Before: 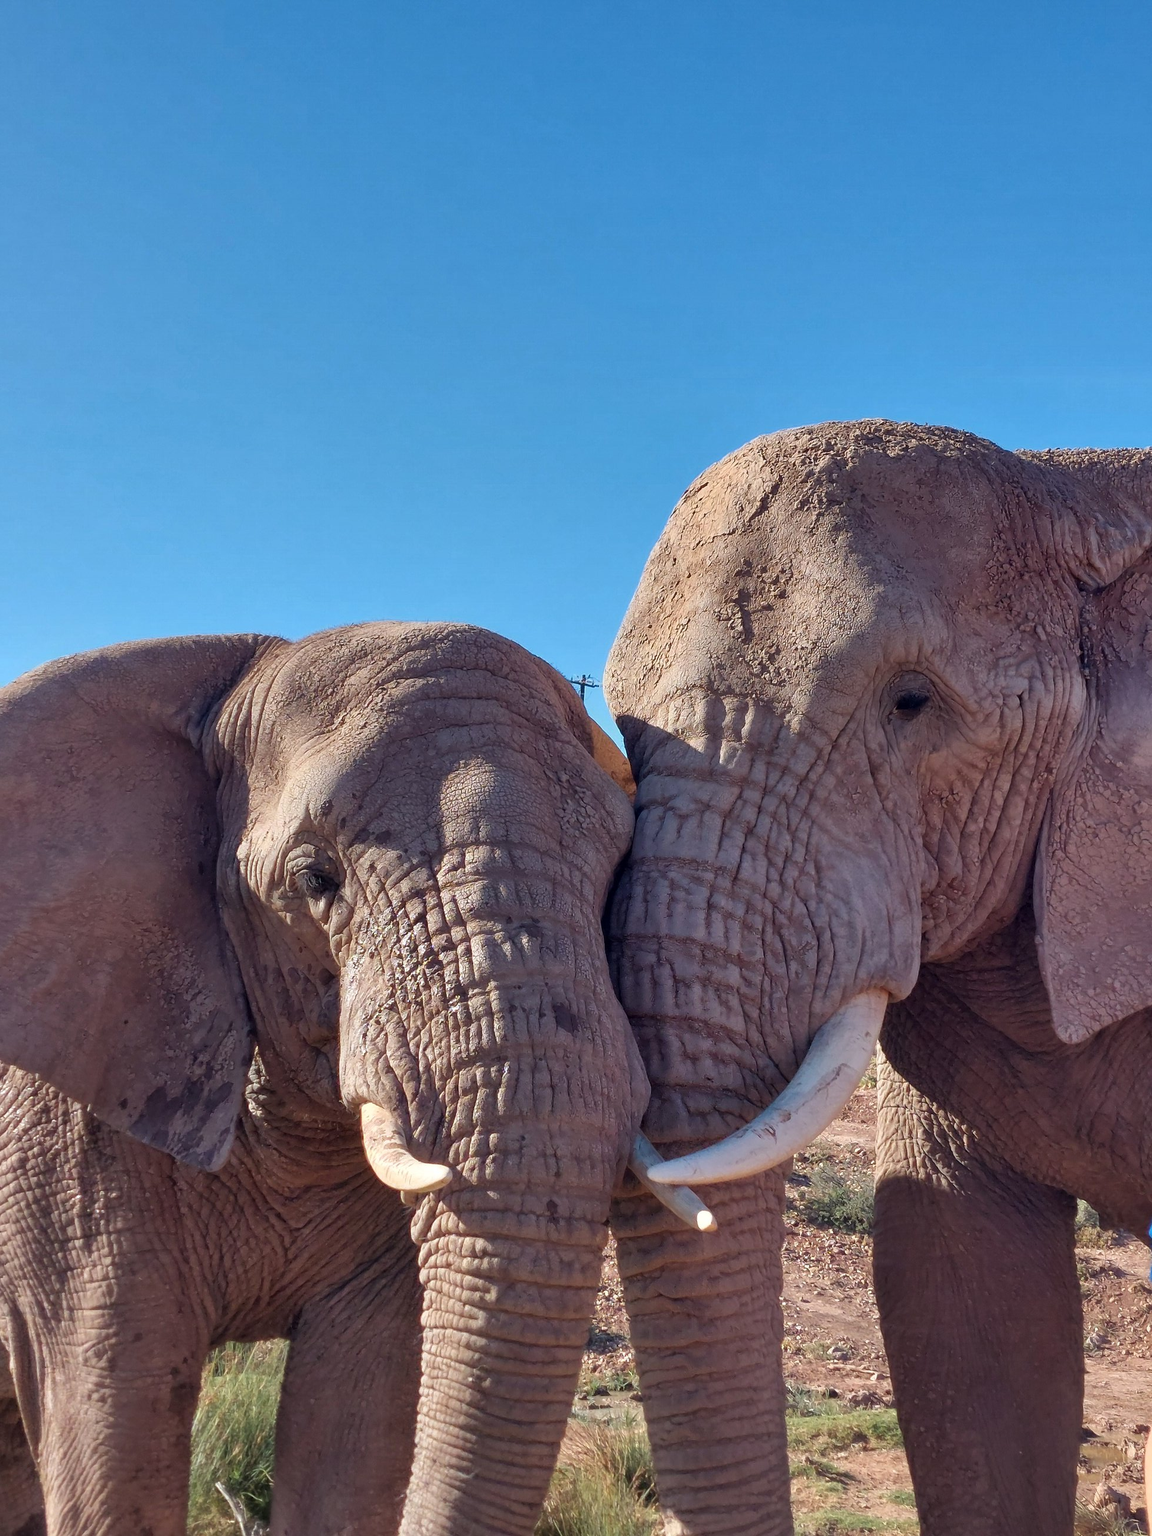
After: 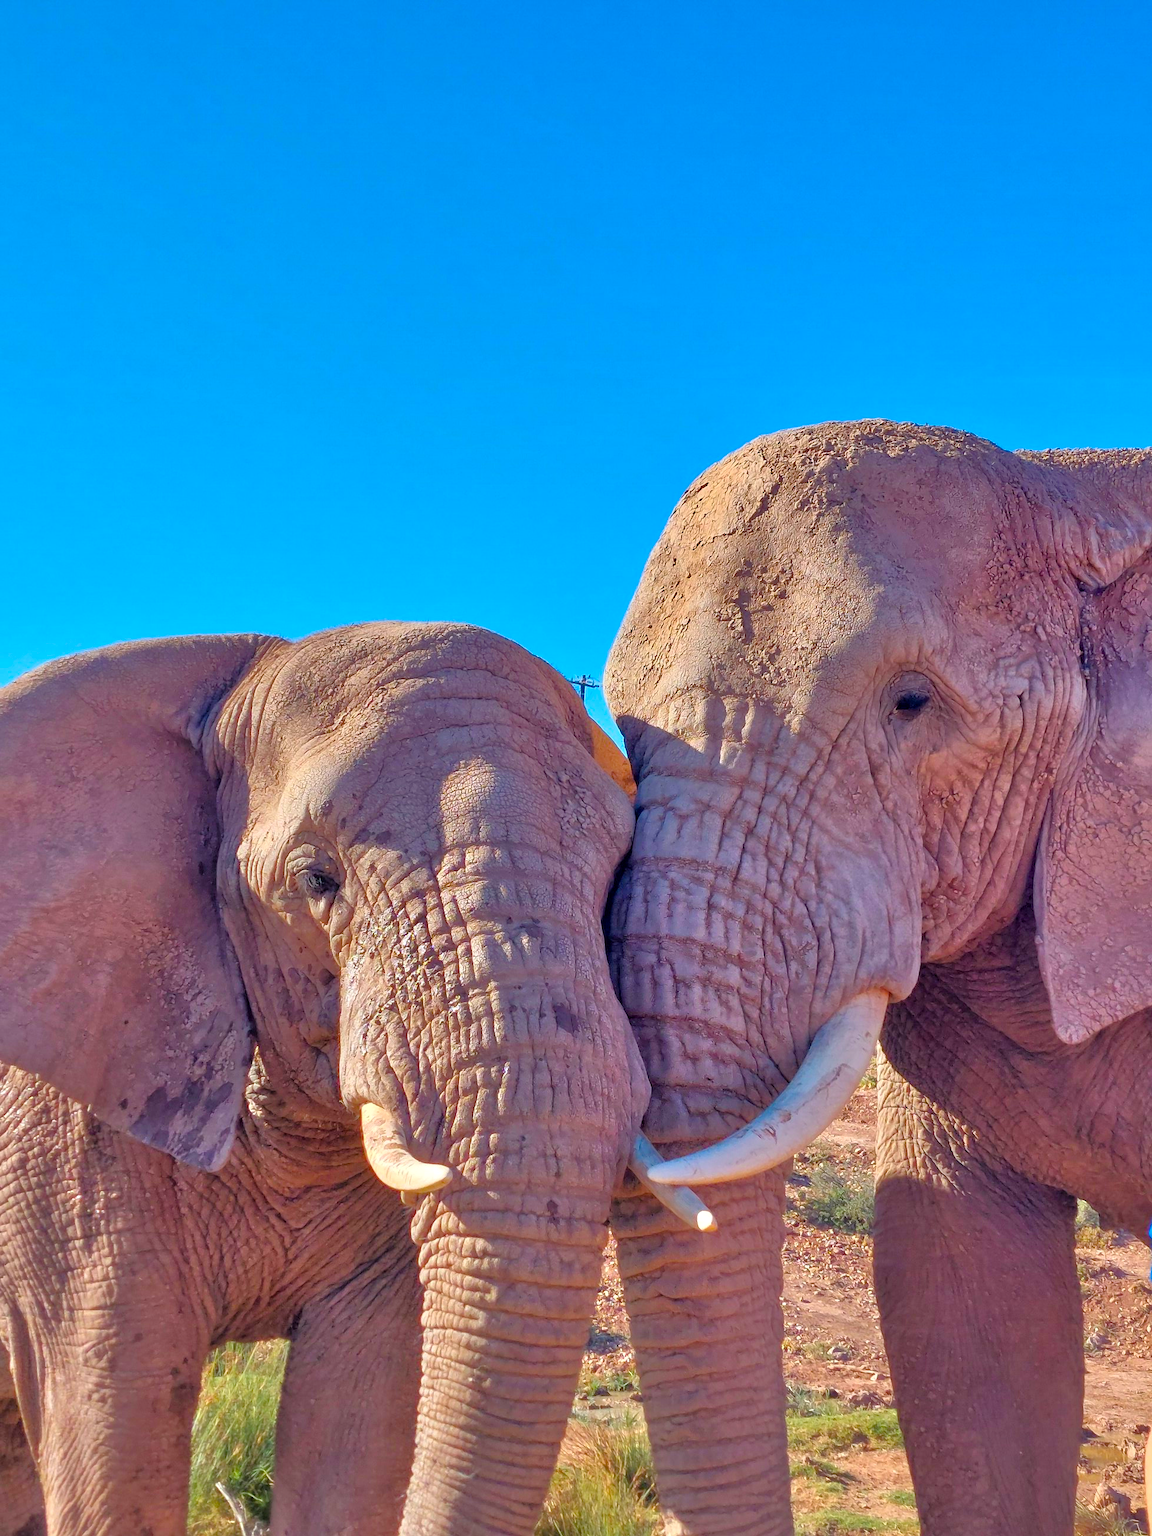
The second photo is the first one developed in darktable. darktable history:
color balance rgb: shadows lift › chroma 0.964%, shadows lift › hue 115.95°, linear chroma grading › global chroma 40.599%, perceptual saturation grading › global saturation 9.68%
tone equalizer: -7 EV 0.153 EV, -6 EV 0.564 EV, -5 EV 1.11 EV, -4 EV 1.32 EV, -3 EV 1.14 EV, -2 EV 0.6 EV, -1 EV 0.152 EV
exposure: exposure -0.004 EV, compensate exposure bias true, compensate highlight preservation false
